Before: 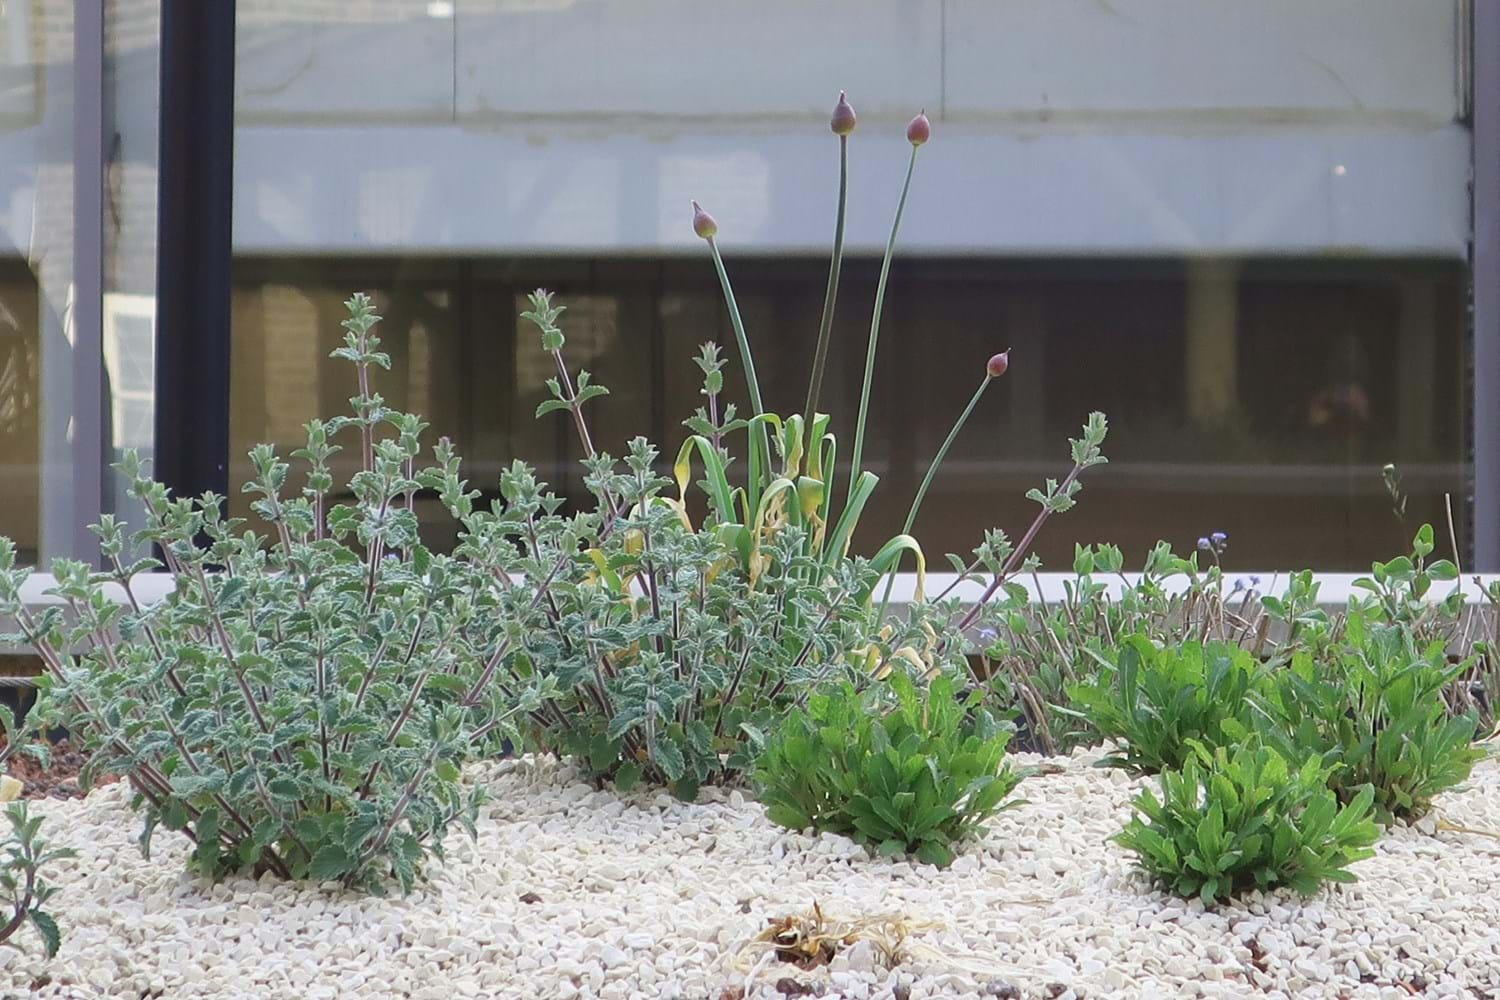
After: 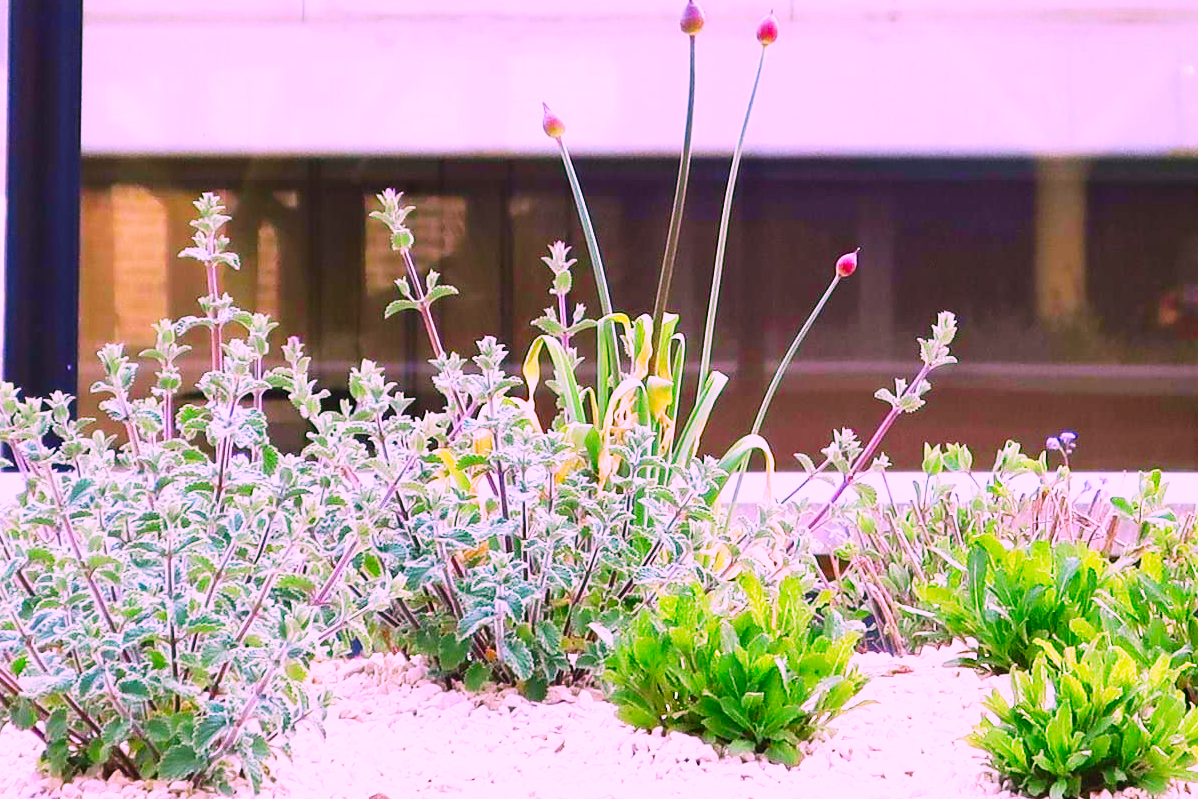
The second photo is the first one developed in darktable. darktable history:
crop and rotate: left 10.071%, top 10.071%, right 10.02%, bottom 10.02%
color correction: highlights a* 19.5, highlights b* -11.53, saturation 1.69
base curve: curves: ch0 [(0, 0) (0.007, 0.004) (0.027, 0.03) (0.046, 0.07) (0.207, 0.54) (0.442, 0.872) (0.673, 0.972) (1, 1)], preserve colors none
